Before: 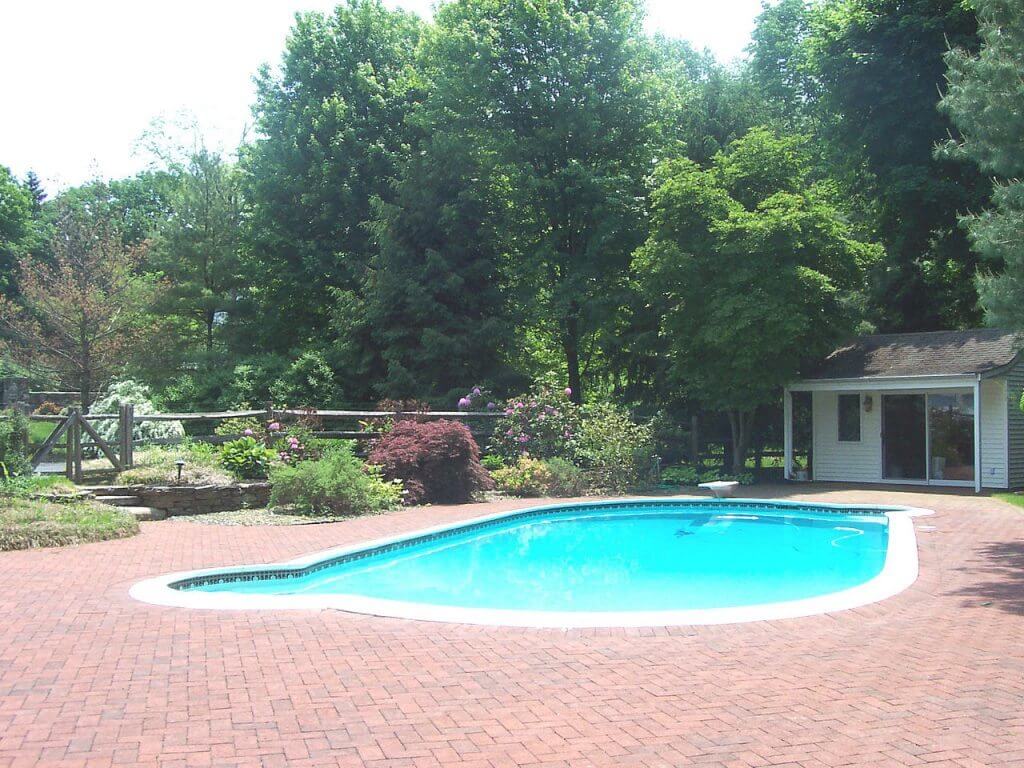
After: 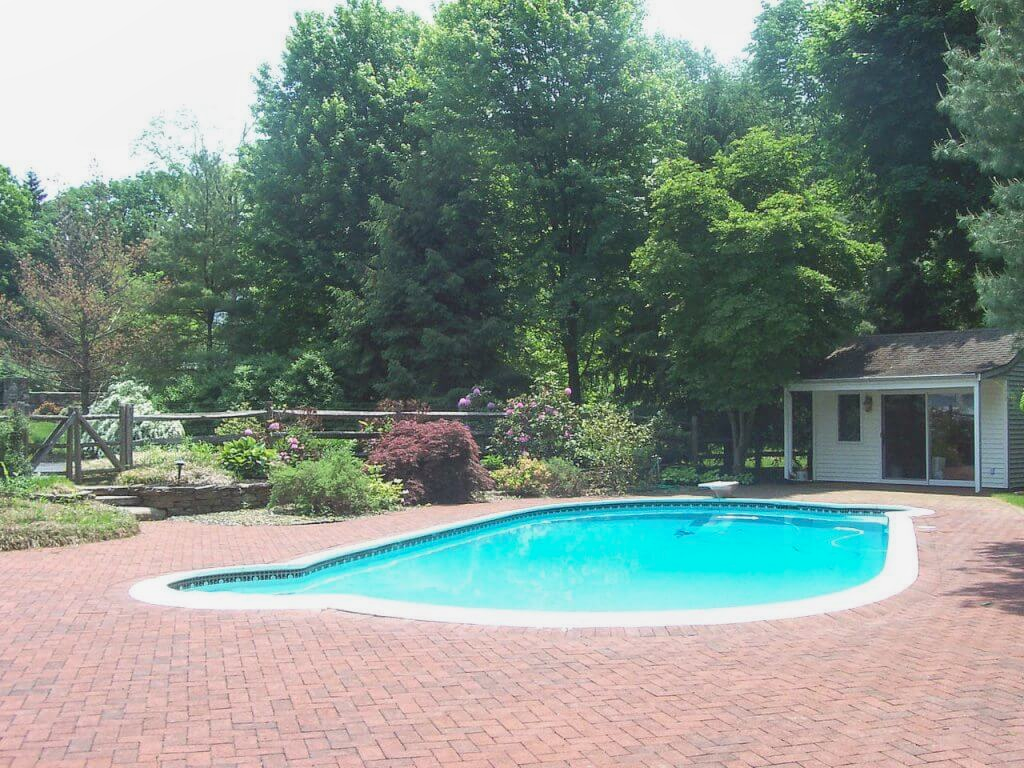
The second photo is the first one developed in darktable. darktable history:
exposure: black level correction 0.002, exposure -0.1 EV, compensate highlight preservation false
local contrast: detail 110%
